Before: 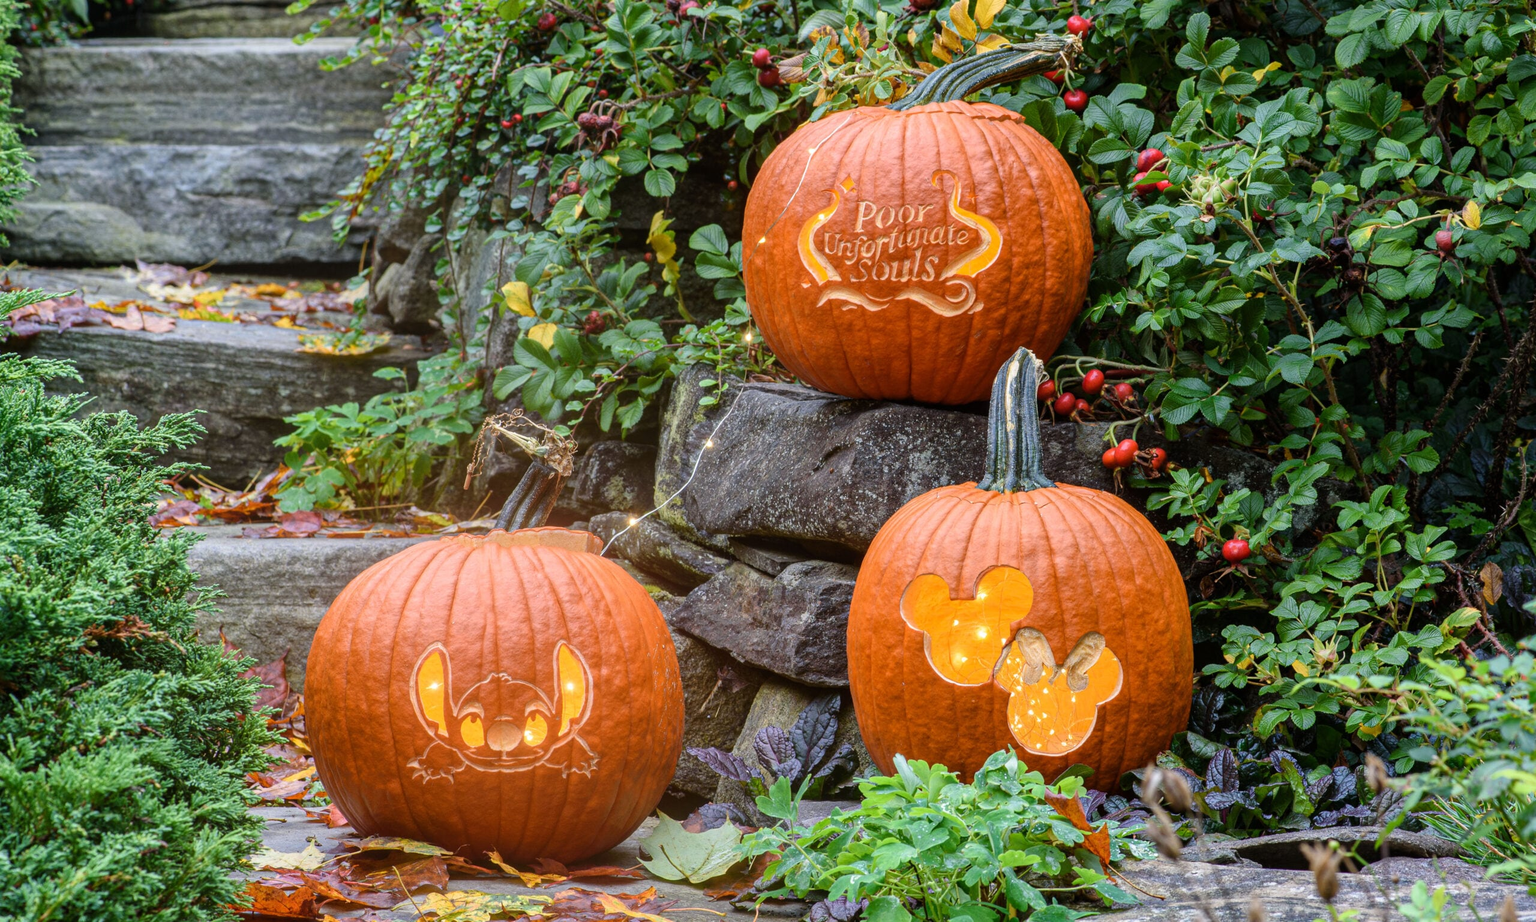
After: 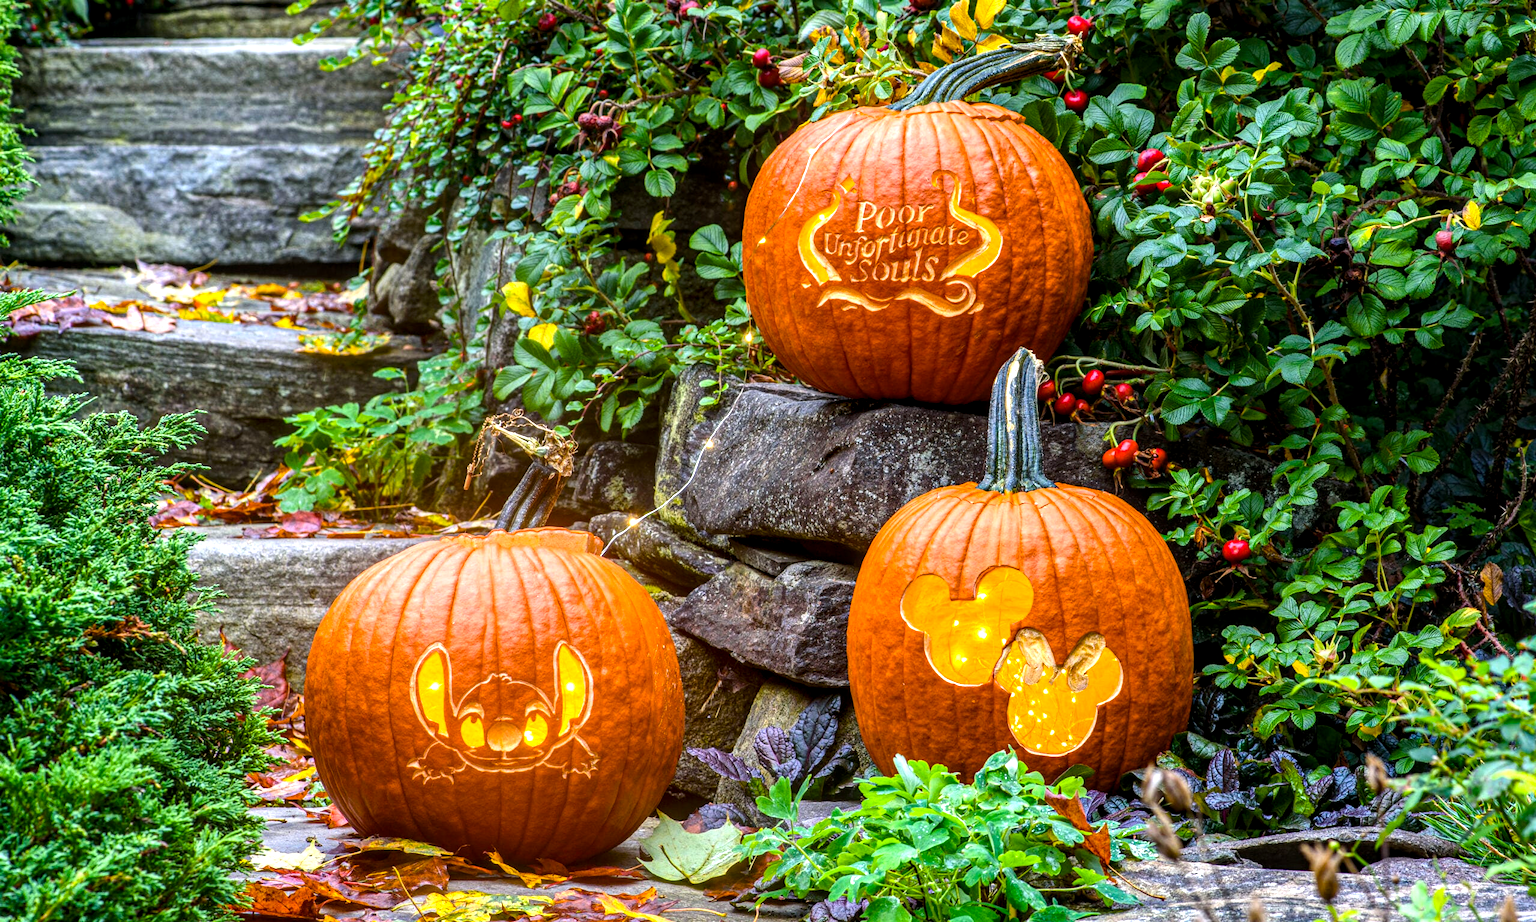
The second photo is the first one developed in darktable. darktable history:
local contrast: highlights 34%, detail 134%
color balance rgb: perceptual saturation grading › global saturation 42.958%, perceptual brilliance grading › global brilliance -5.811%, perceptual brilliance grading › highlights 24.66%, perceptual brilliance grading › mid-tones 7.523%, perceptual brilliance grading › shadows -5.099%, global vibrance 14.977%
